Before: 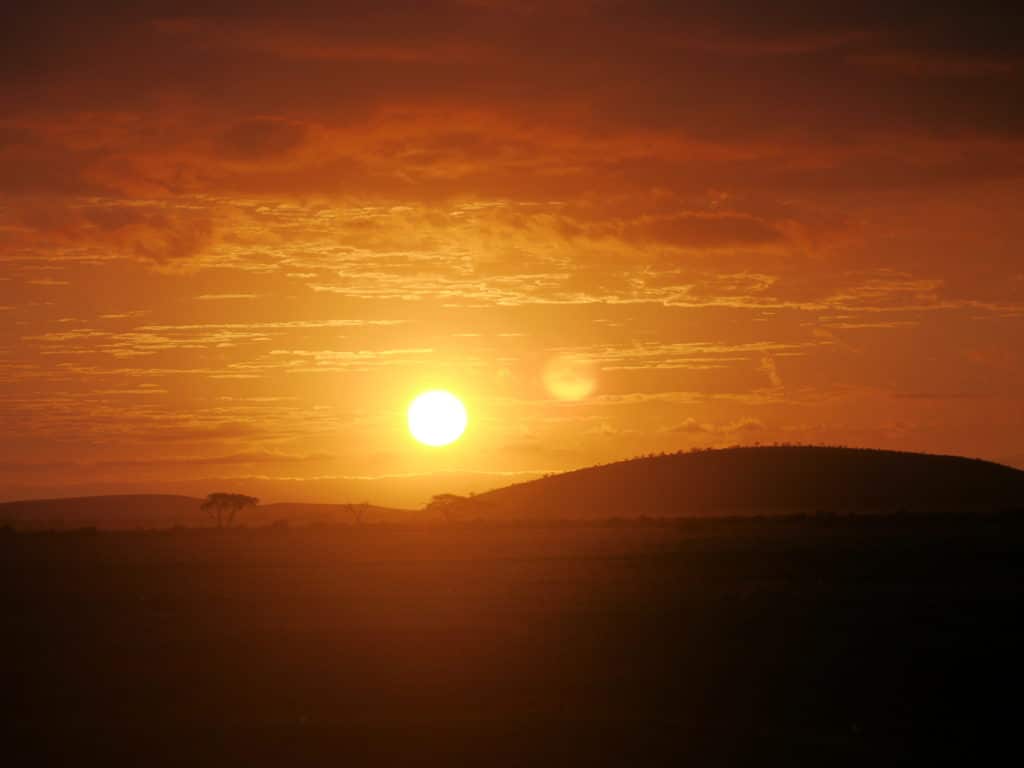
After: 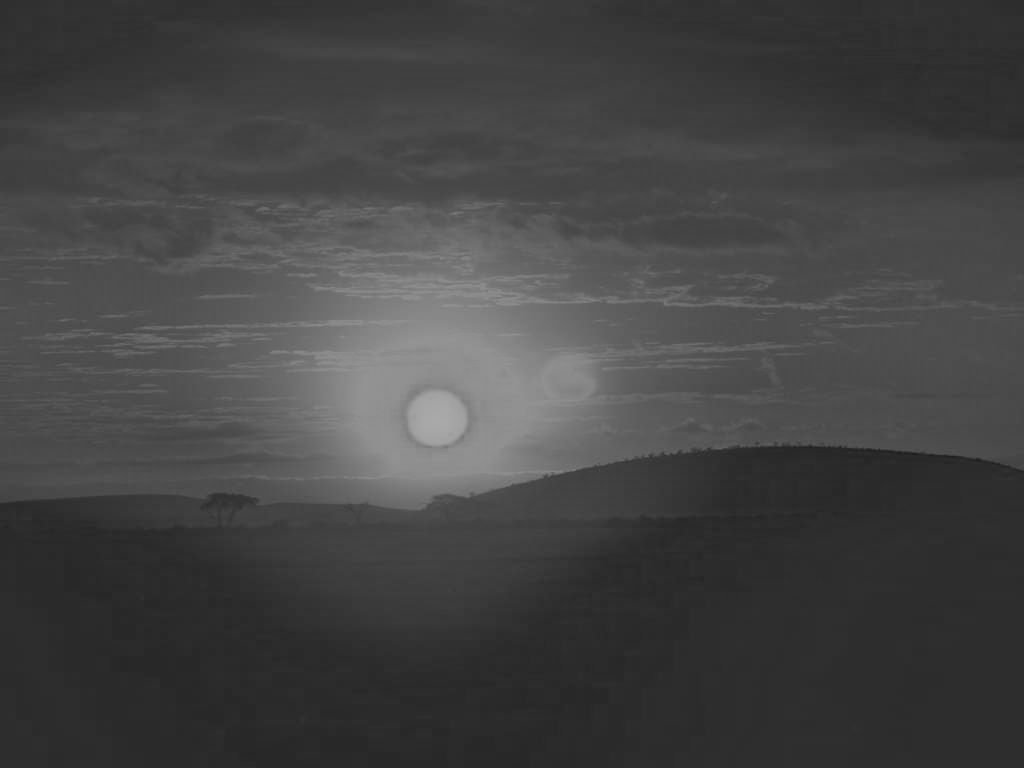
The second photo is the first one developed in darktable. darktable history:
velvia: on, module defaults
monochrome: a 79.32, b 81.83, size 1.1
color correction: highlights a* -39.68, highlights b* -40, shadows a* -40, shadows b* -40, saturation -3
